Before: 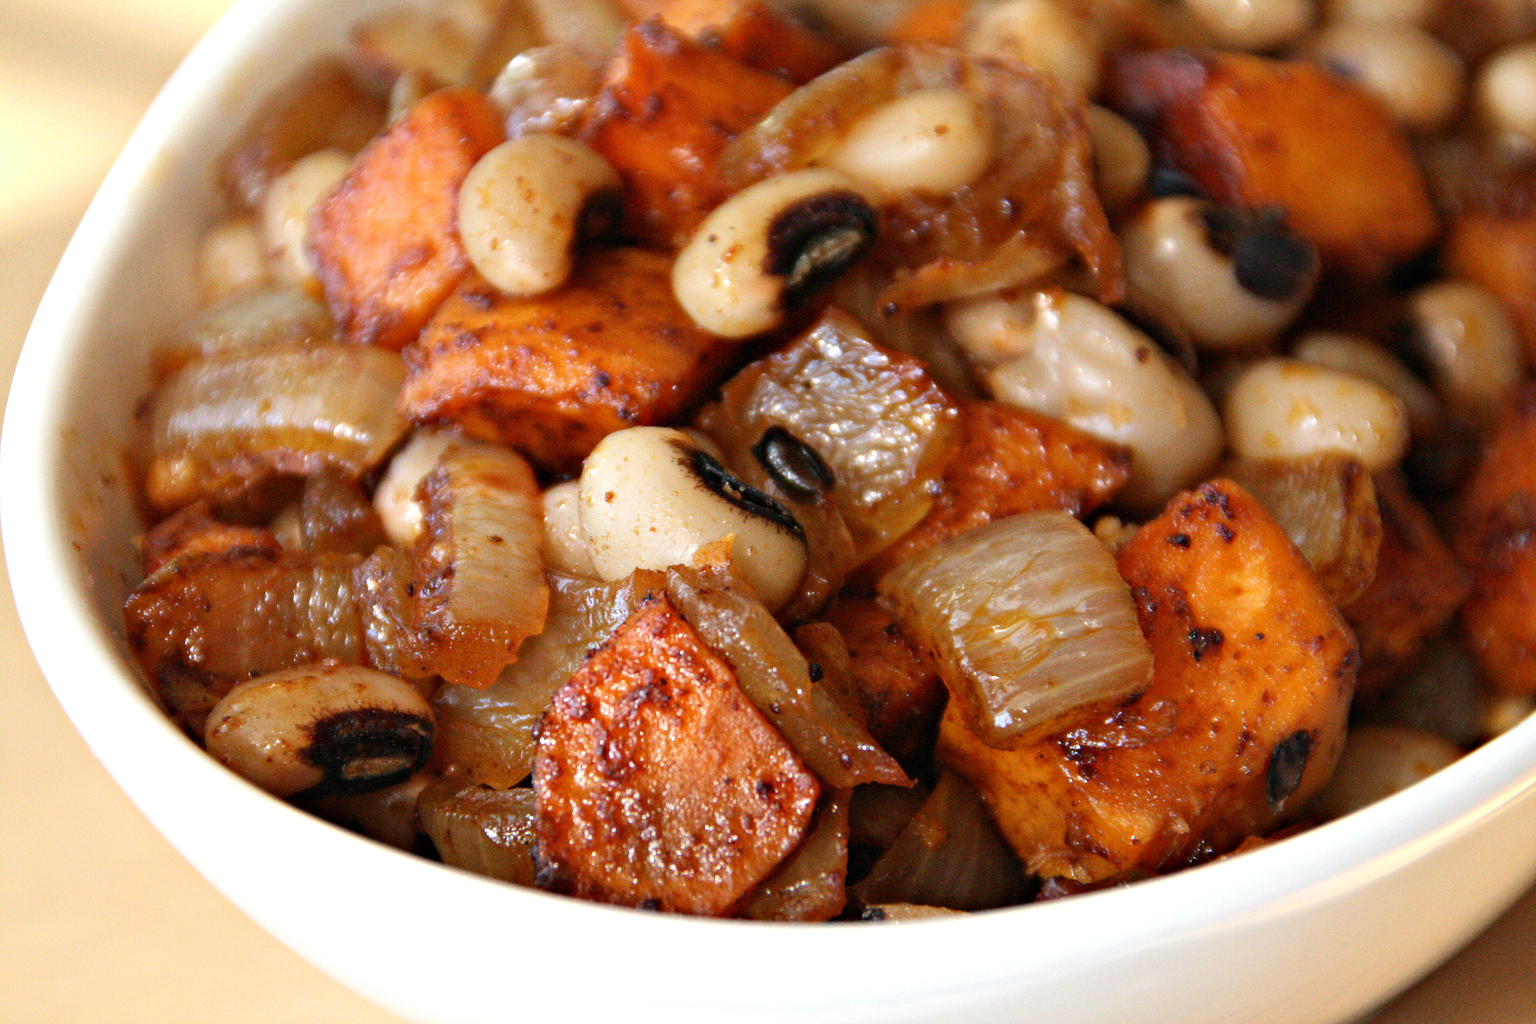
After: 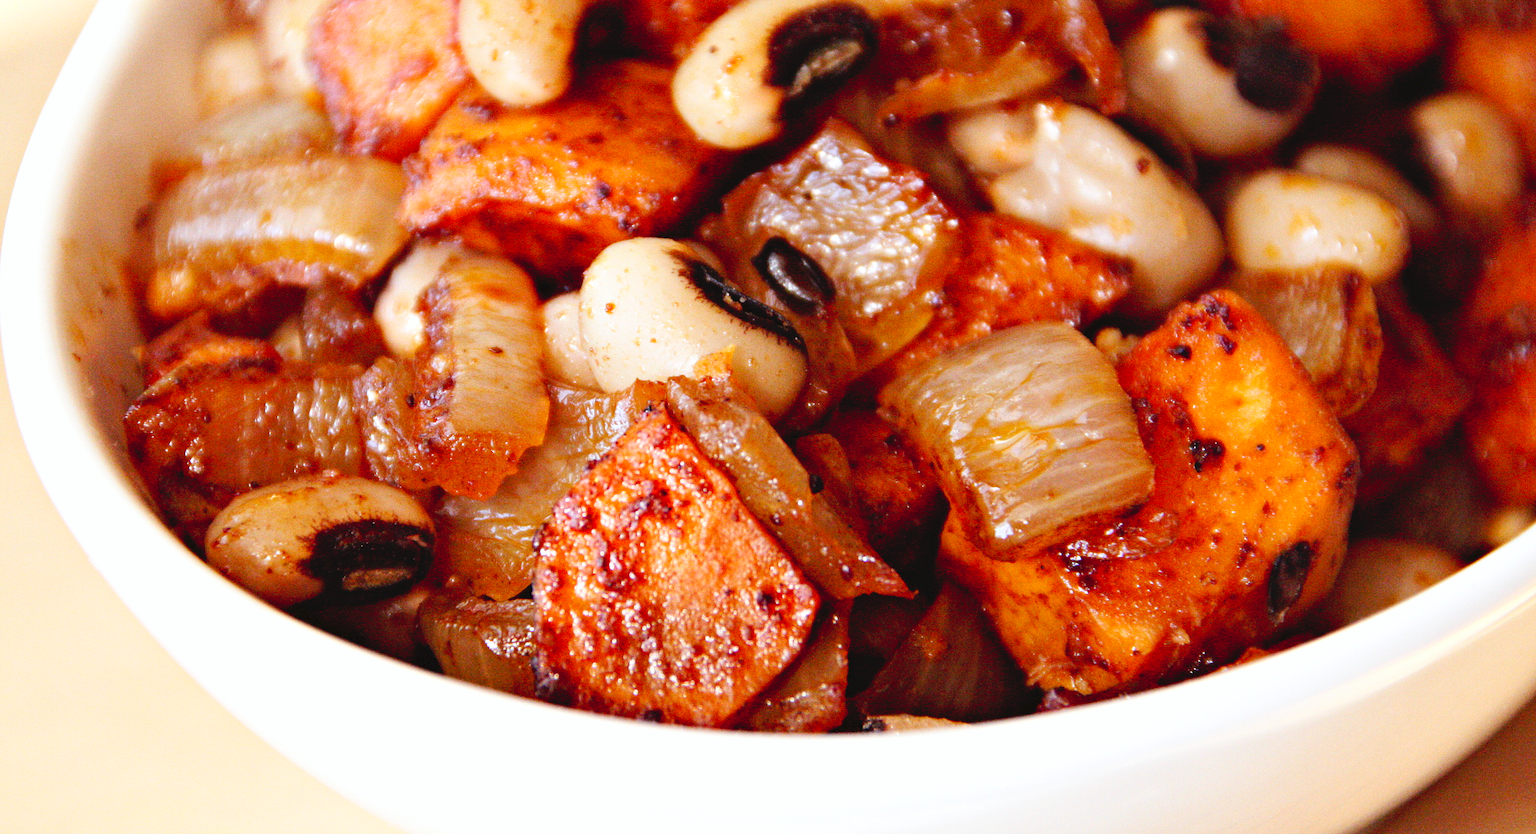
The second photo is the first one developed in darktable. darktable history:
white balance: red 0.982, blue 1.018
crop and rotate: top 18.507%
rgb levels: mode RGB, independent channels, levels [[0, 0.474, 1], [0, 0.5, 1], [0, 0.5, 1]]
tone curve: curves: ch0 [(0, 0) (0.003, 0.047) (0.011, 0.051) (0.025, 0.051) (0.044, 0.057) (0.069, 0.068) (0.1, 0.076) (0.136, 0.108) (0.177, 0.166) (0.224, 0.229) (0.277, 0.299) (0.335, 0.364) (0.399, 0.46) (0.468, 0.553) (0.543, 0.639) (0.623, 0.724) (0.709, 0.808) (0.801, 0.886) (0.898, 0.954) (1, 1)], preserve colors none
